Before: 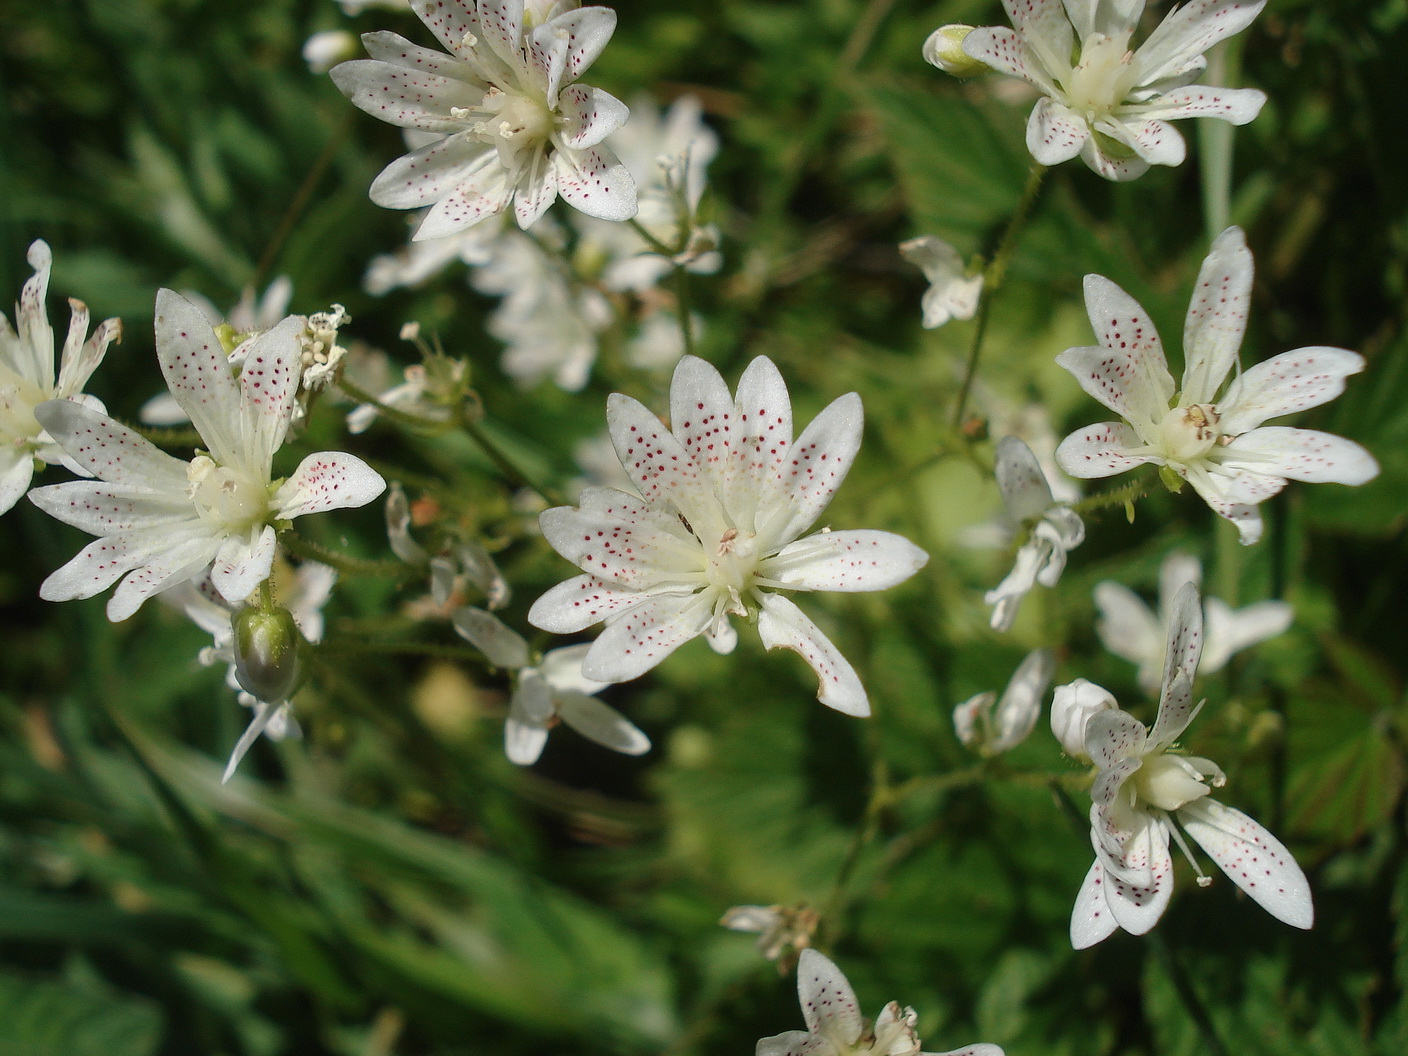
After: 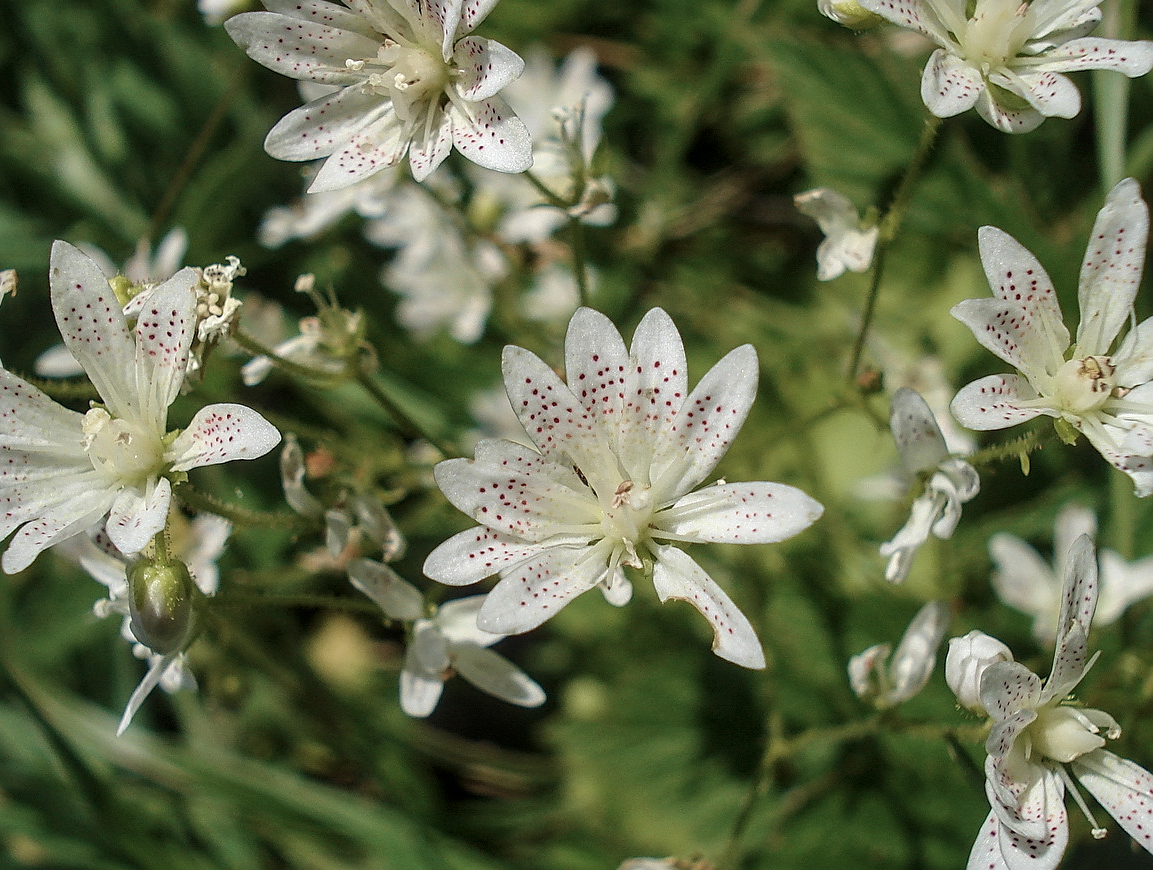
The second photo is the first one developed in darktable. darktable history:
crop and rotate: left 7.493%, top 4.592%, right 10.599%, bottom 13.016%
color correction: highlights b* 0, saturation 0.781
exposure: compensate exposure bias true, compensate highlight preservation false
shadows and highlights: shadows 18.32, highlights -83.25, highlights color adjustment 55.92%, soften with gaussian
sharpen: on, module defaults
velvia: on, module defaults
local contrast: on, module defaults
